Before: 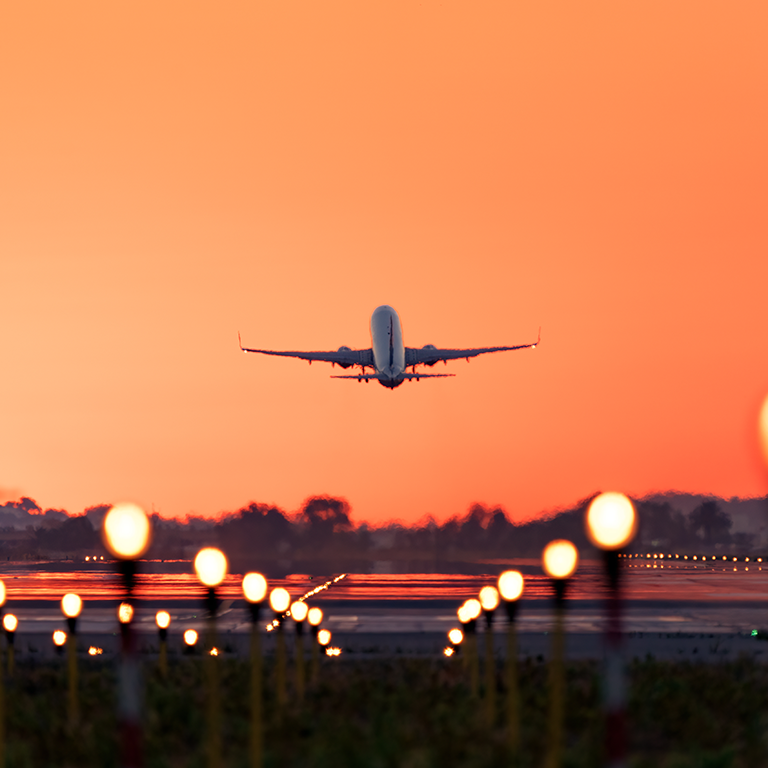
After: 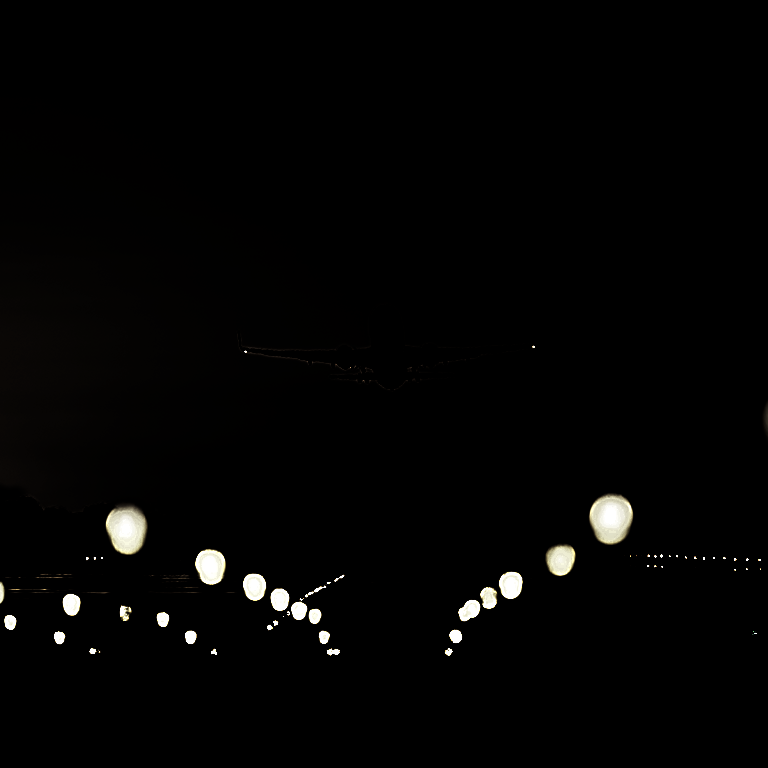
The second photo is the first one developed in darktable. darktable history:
color zones: mix 25.58%
levels: levels [0.721, 0.937, 0.997]
sharpen: on, module defaults
